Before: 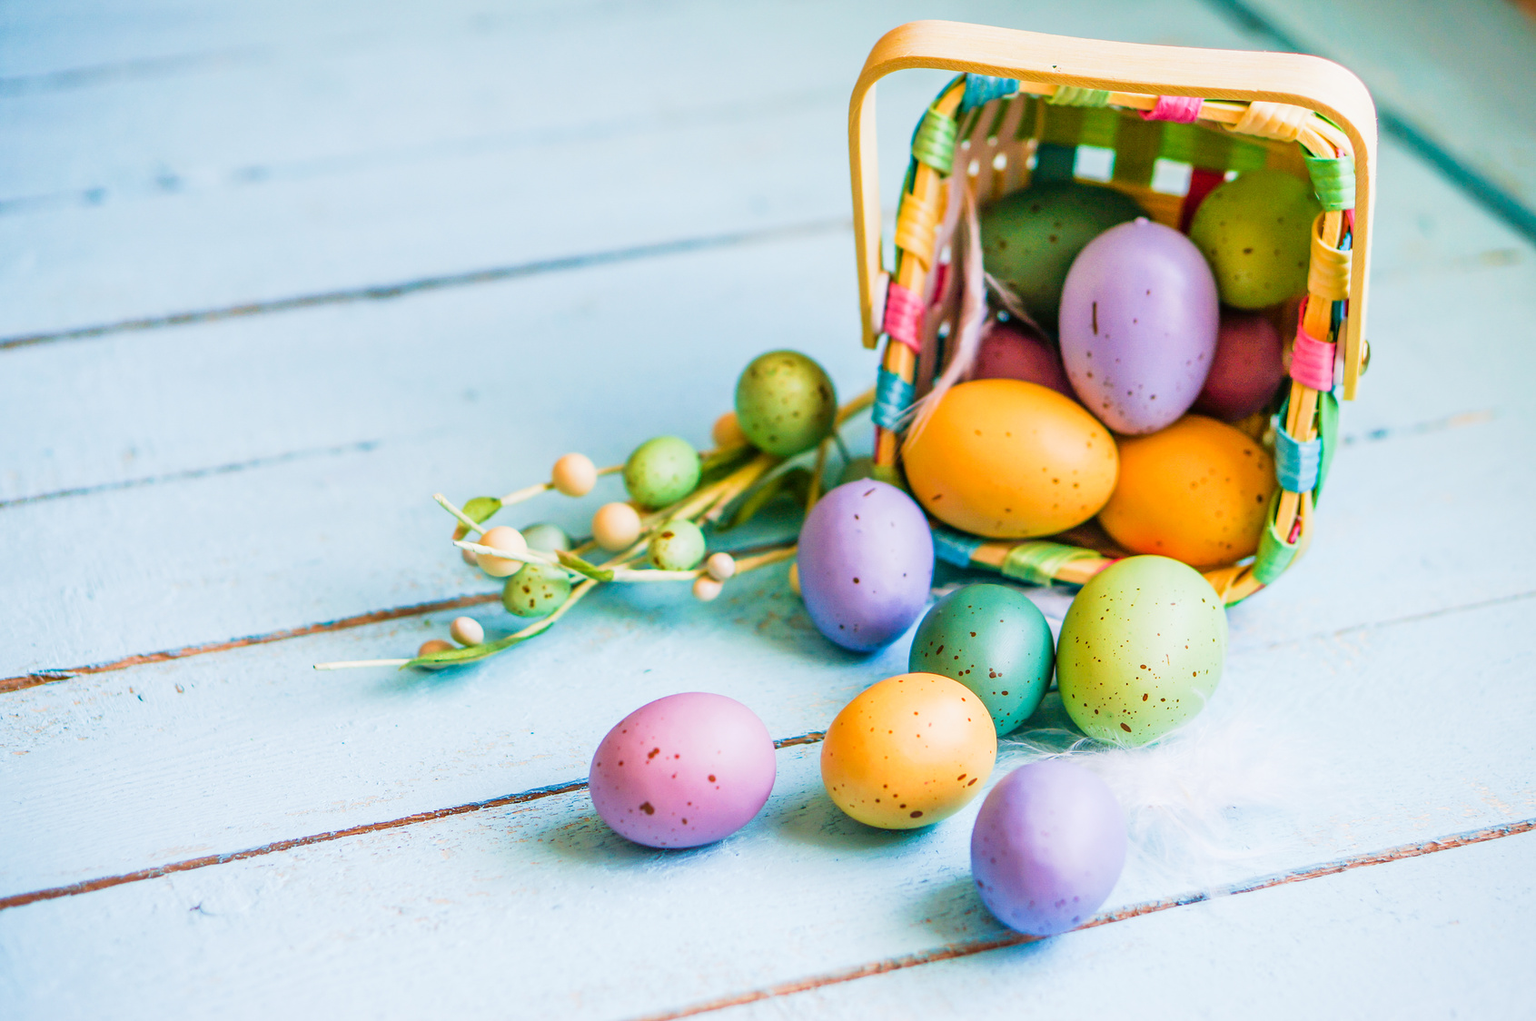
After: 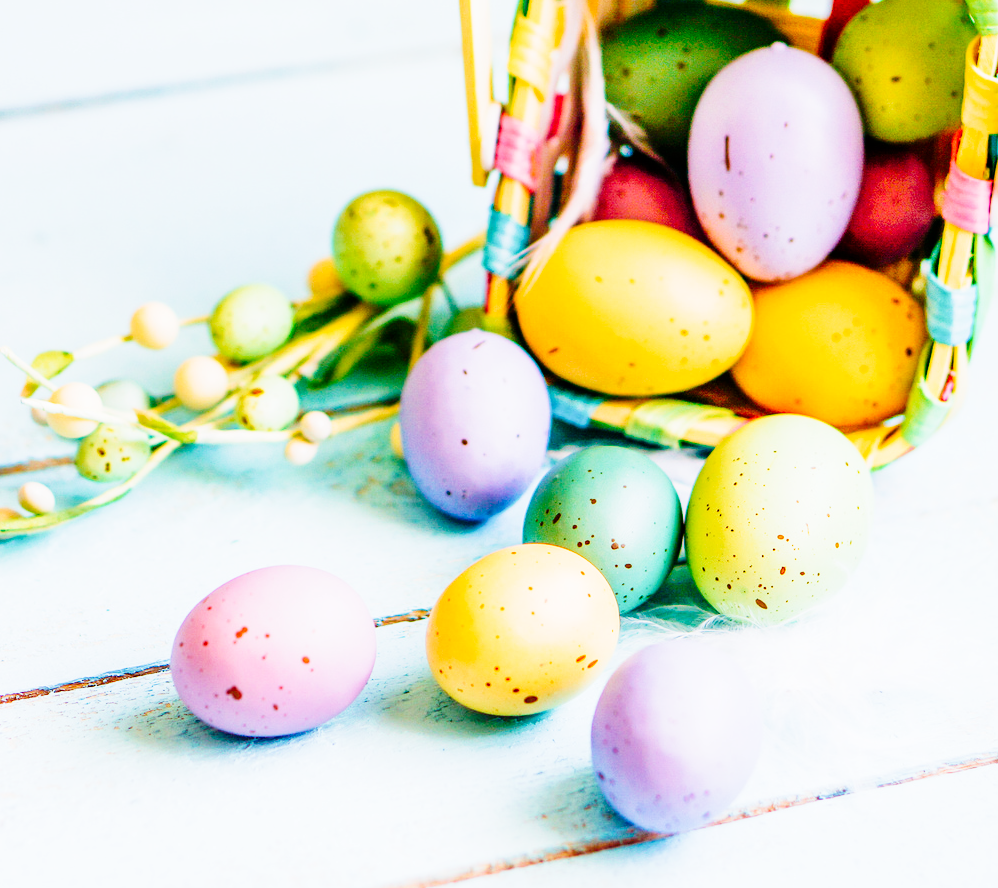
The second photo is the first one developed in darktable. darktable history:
crop and rotate: left 28.285%, top 17.528%, right 12.675%, bottom 3.405%
tone curve: curves: ch0 [(0, 0) (0.004, 0) (0.133, 0.071) (0.325, 0.456) (0.832, 0.957) (1, 1)], preserve colors none
